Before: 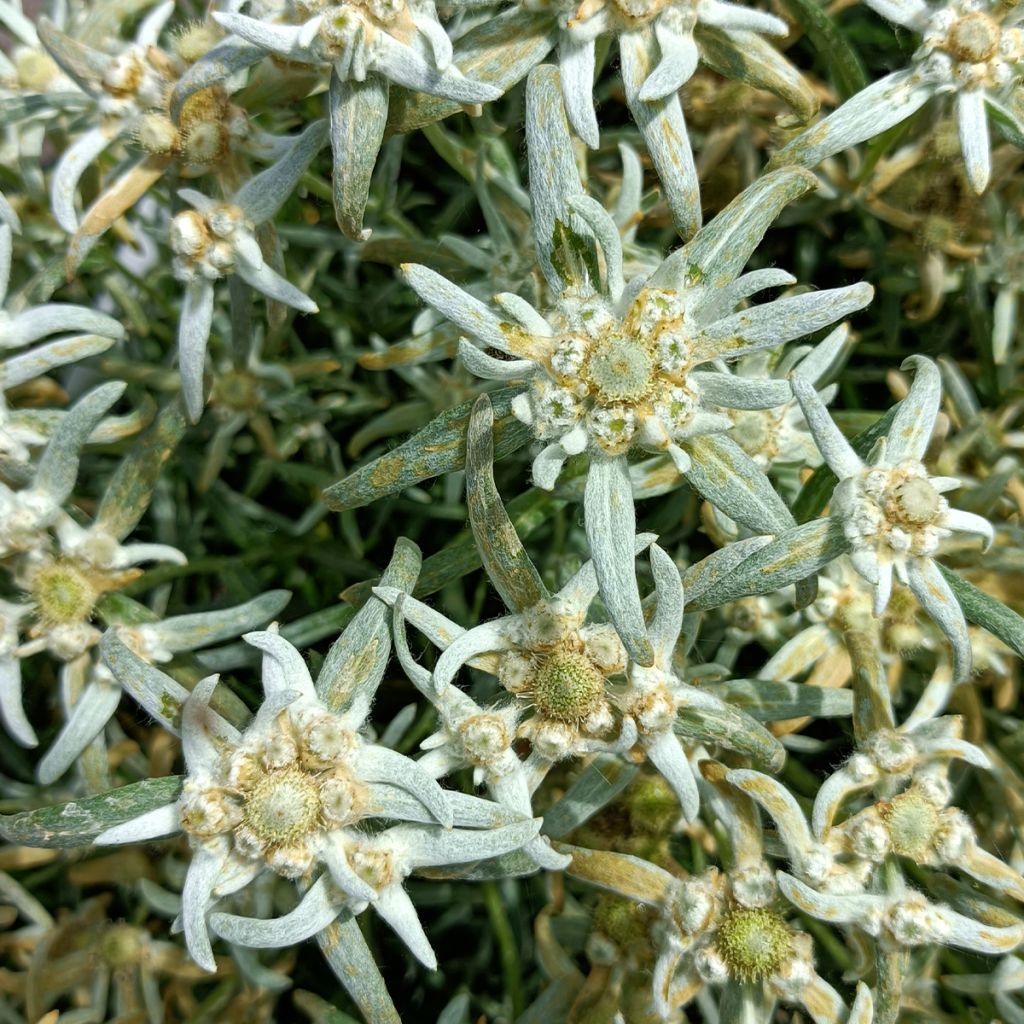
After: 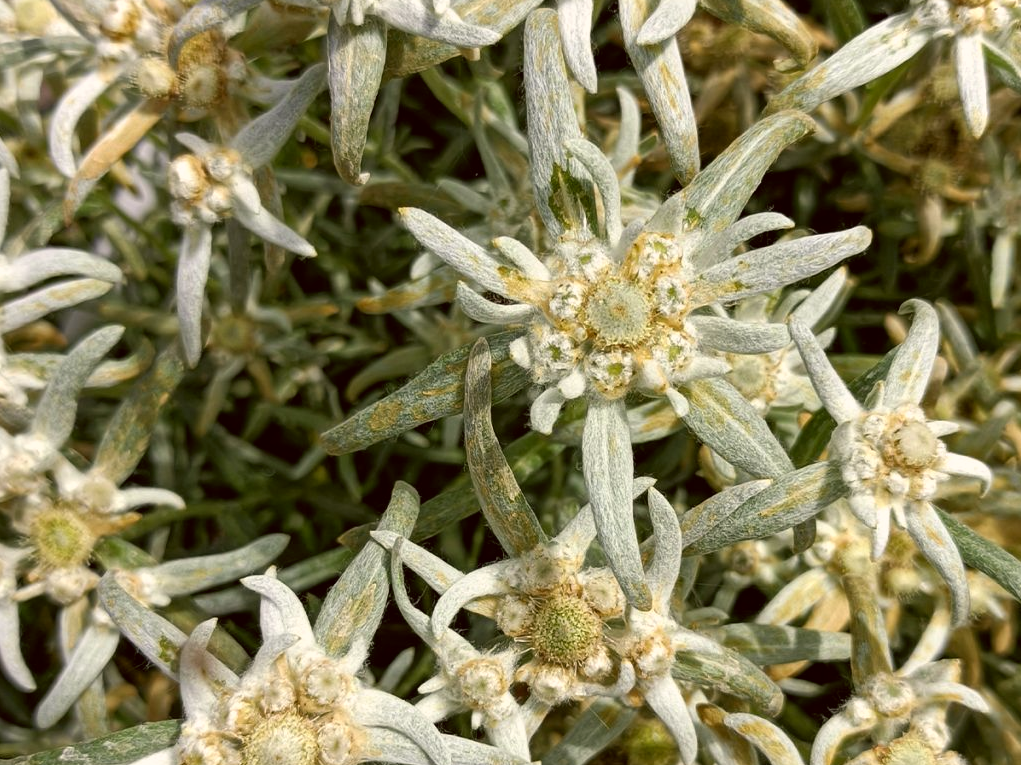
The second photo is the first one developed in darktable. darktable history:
crop: left 0.196%, top 5.483%, bottom 19.76%
color correction: highlights a* 6.33, highlights b* 8.24, shadows a* 6.62, shadows b* 7.24, saturation 0.911
